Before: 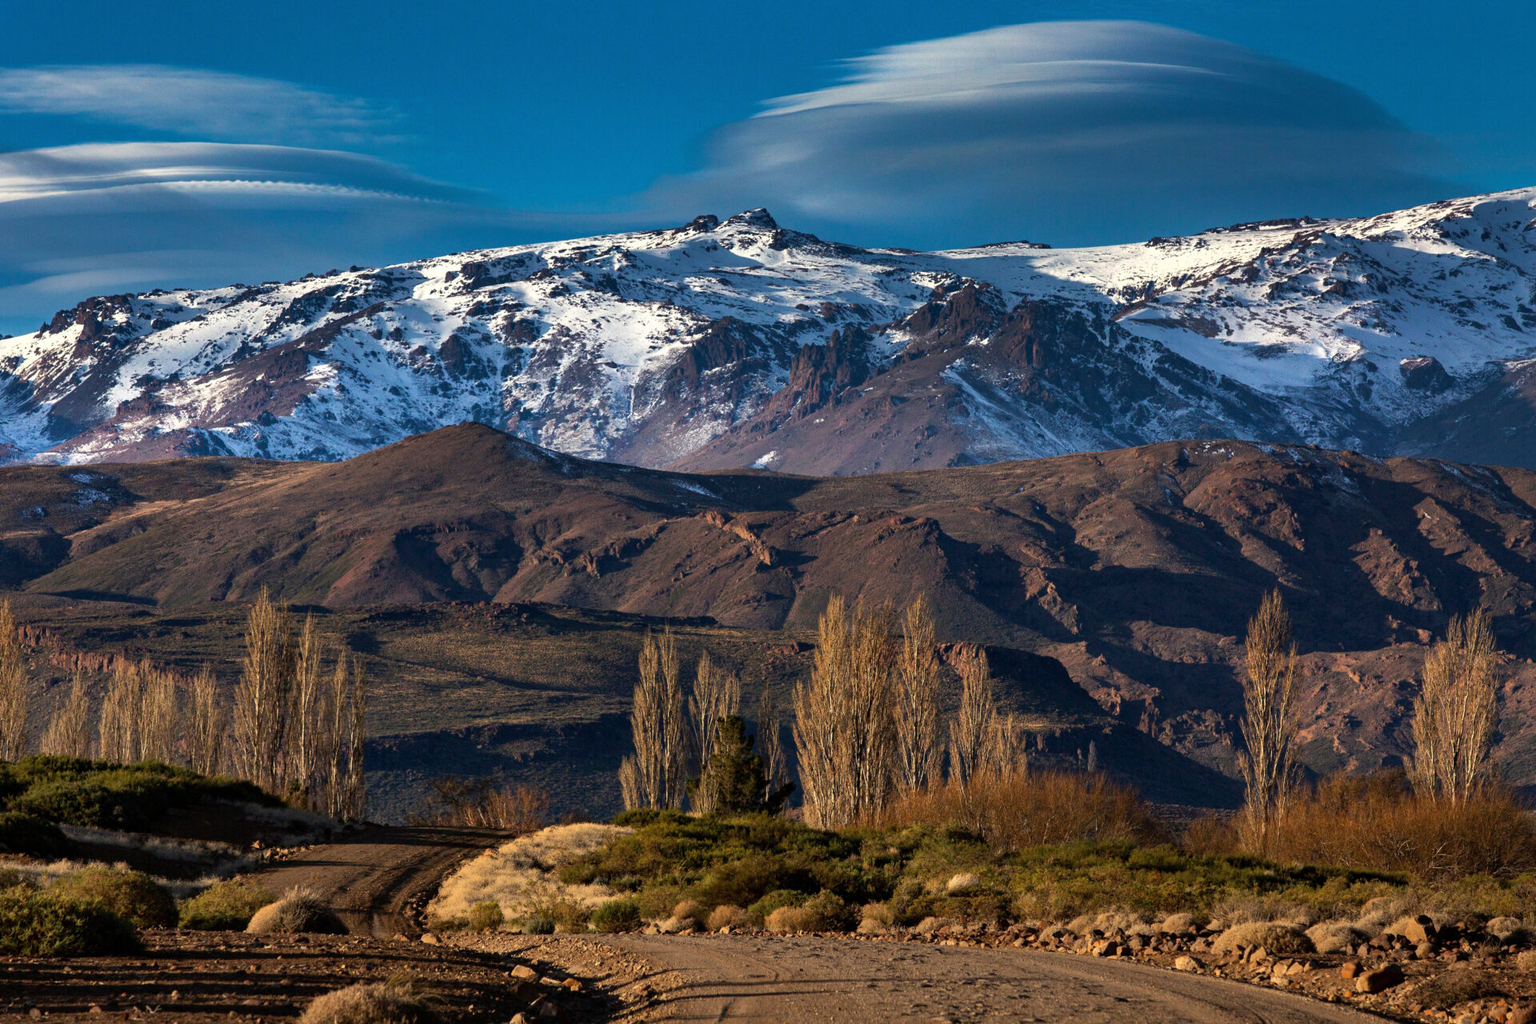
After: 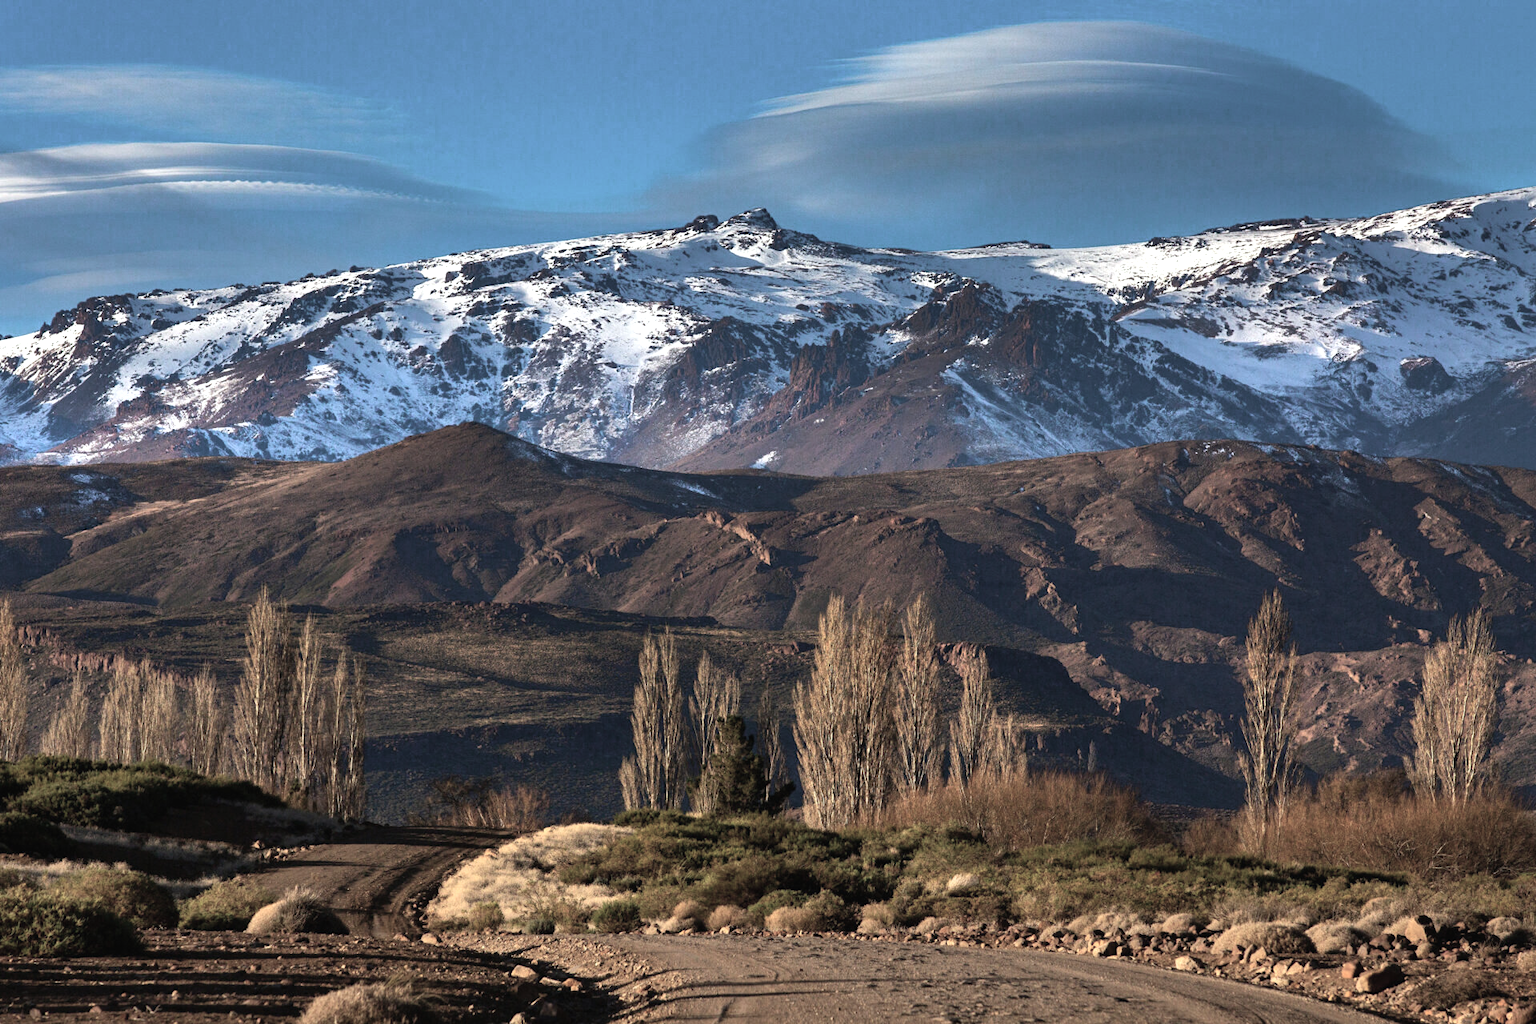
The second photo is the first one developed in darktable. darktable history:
color balance rgb: highlights gain › luminance 17.087%, highlights gain › chroma 2.921%, highlights gain › hue 260.46°, global offset › luminance 0.237%, global offset › hue 172.03°, perceptual saturation grading › global saturation -27.532%, global vibrance -1.764%, saturation formula JzAzBz (2021)
